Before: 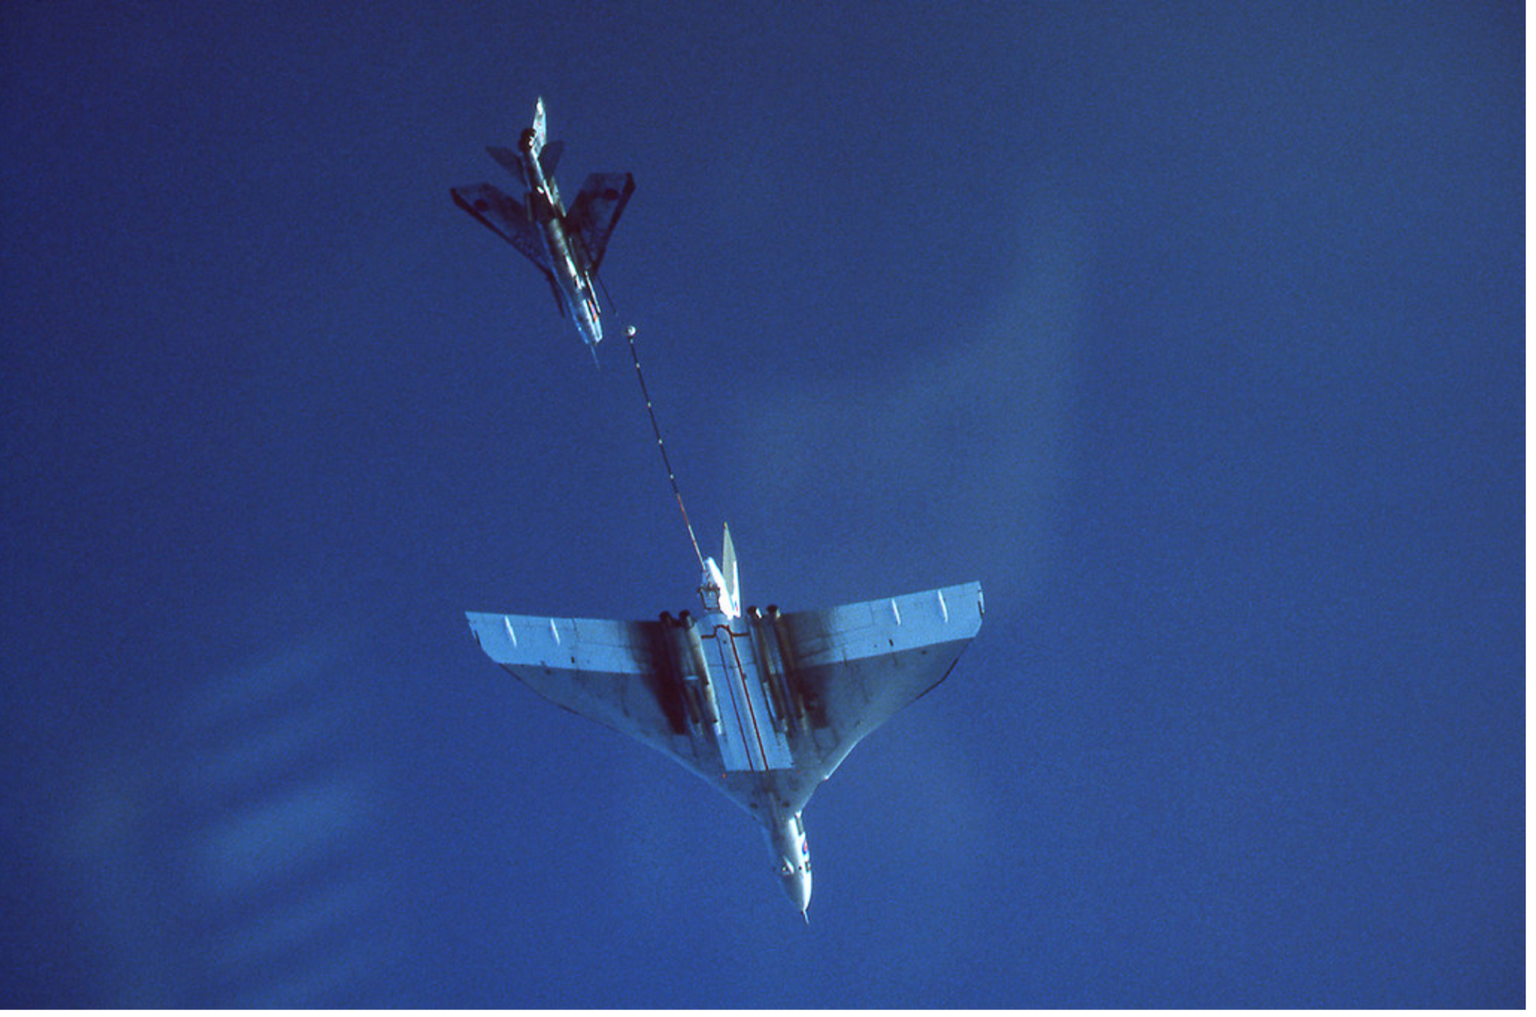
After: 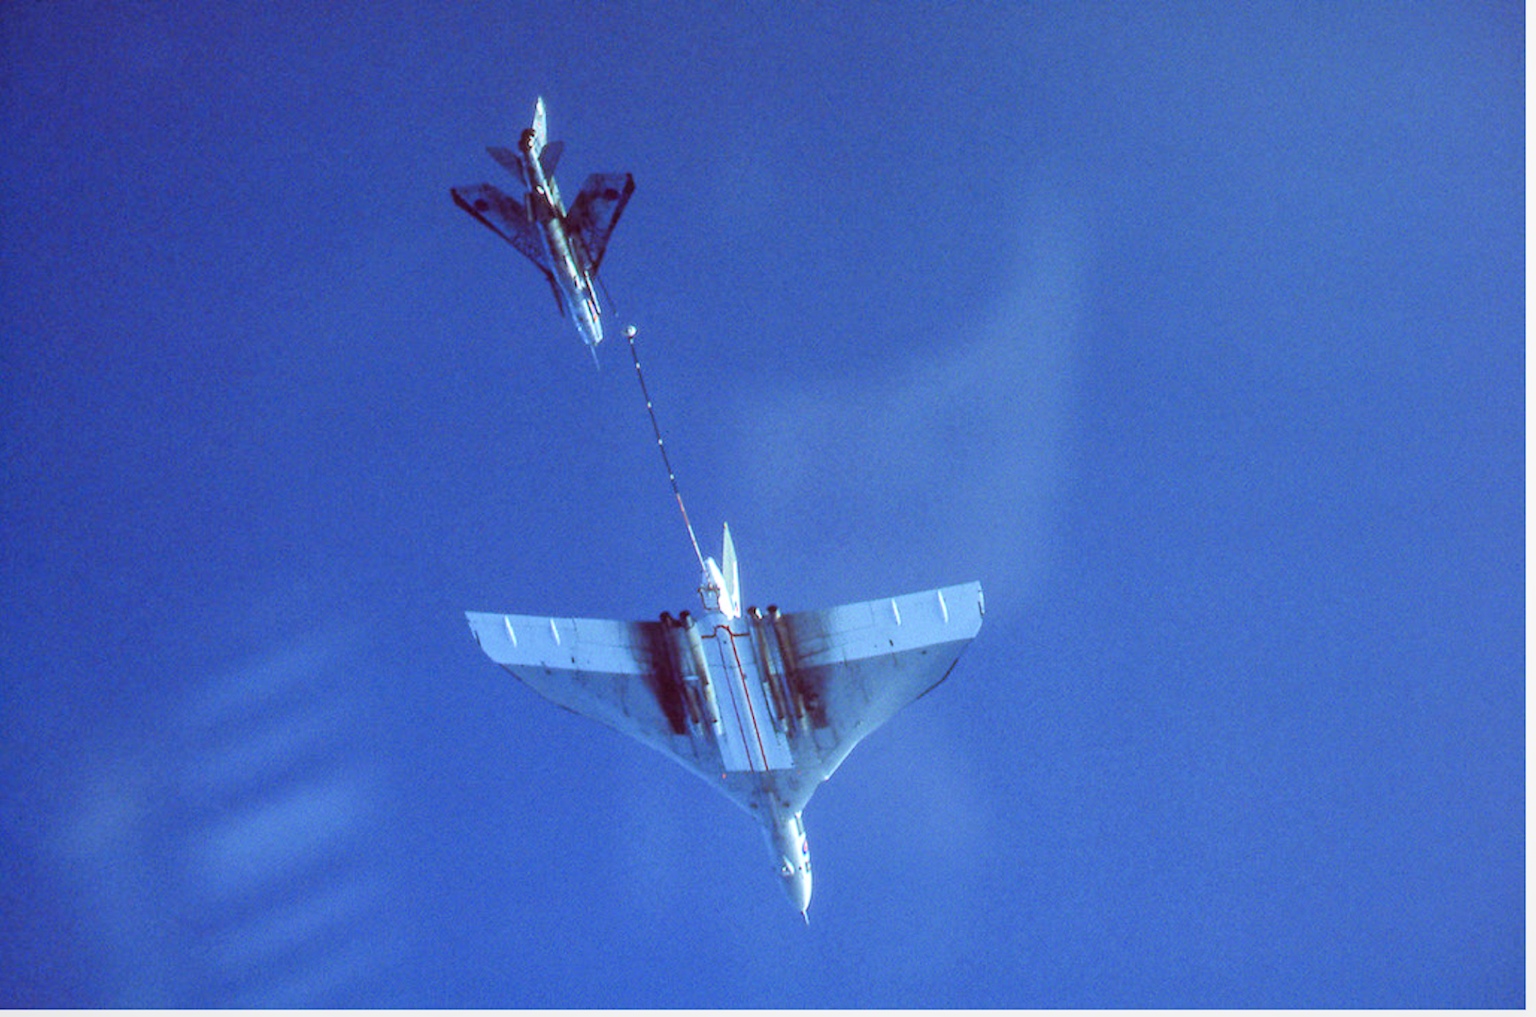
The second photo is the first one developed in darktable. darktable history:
color balance rgb: perceptual saturation grading › global saturation 19.551%, global vibrance 20%
filmic rgb: black relative exposure -7.09 EV, white relative exposure 5.37 EV, hardness 3.03
local contrast: on, module defaults
exposure: black level correction 0, exposure 1.444 EV, compensate highlight preservation false
